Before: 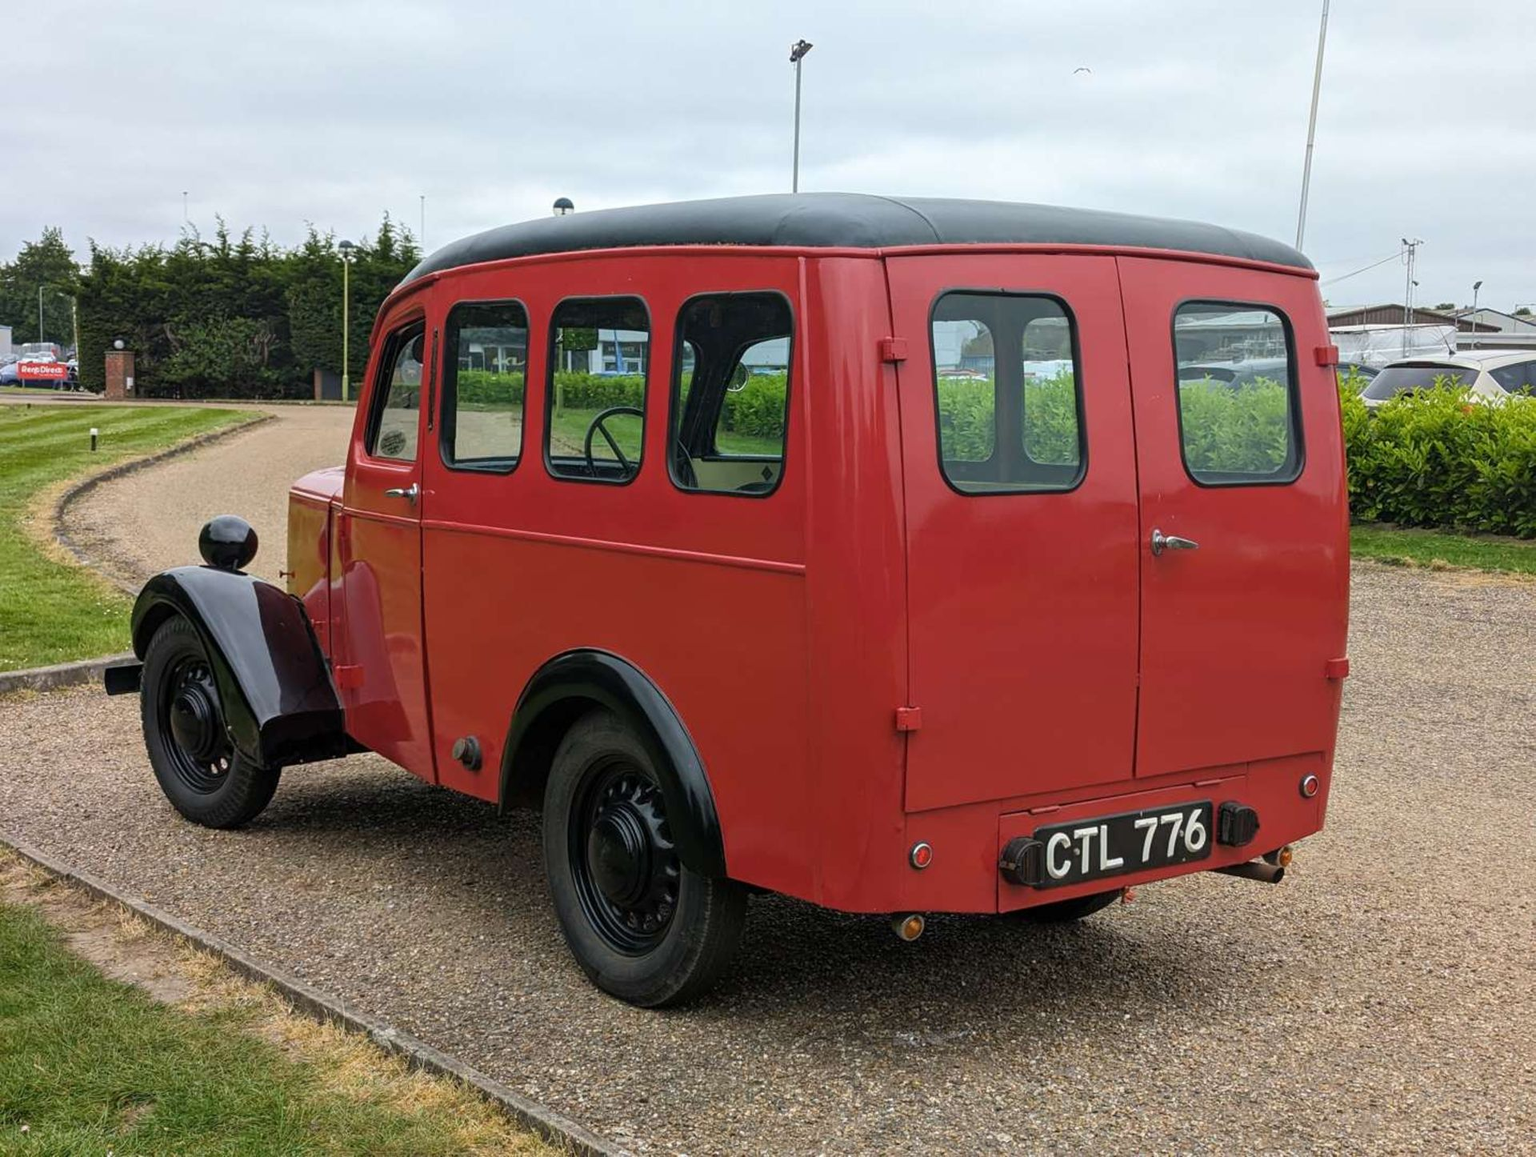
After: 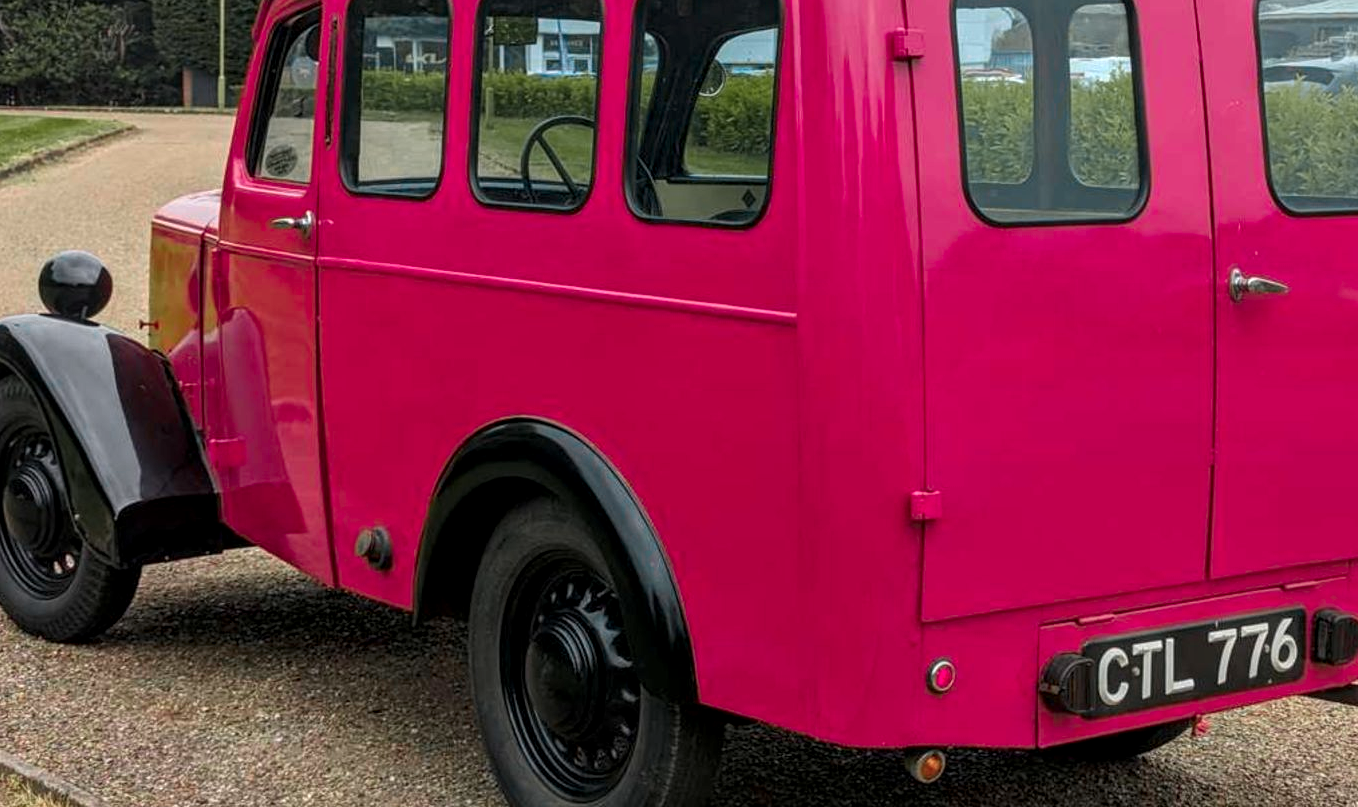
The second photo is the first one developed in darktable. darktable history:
color zones: curves: ch0 [(0, 0.533) (0.126, 0.533) (0.234, 0.533) (0.368, 0.357) (0.5, 0.5) (0.625, 0.5) (0.74, 0.637) (0.875, 0.5)]; ch1 [(0.004, 0.708) (0.129, 0.662) (0.25, 0.5) (0.375, 0.331) (0.496, 0.396) (0.625, 0.649) (0.739, 0.26) (0.875, 0.5) (1, 0.478)]; ch2 [(0, 0.409) (0.132, 0.403) (0.236, 0.558) (0.379, 0.448) (0.5, 0.5) (0.625, 0.5) (0.691, 0.39) (0.875, 0.5)]
local contrast: on, module defaults
crop: left 10.969%, top 27.196%, right 18.285%, bottom 16.98%
